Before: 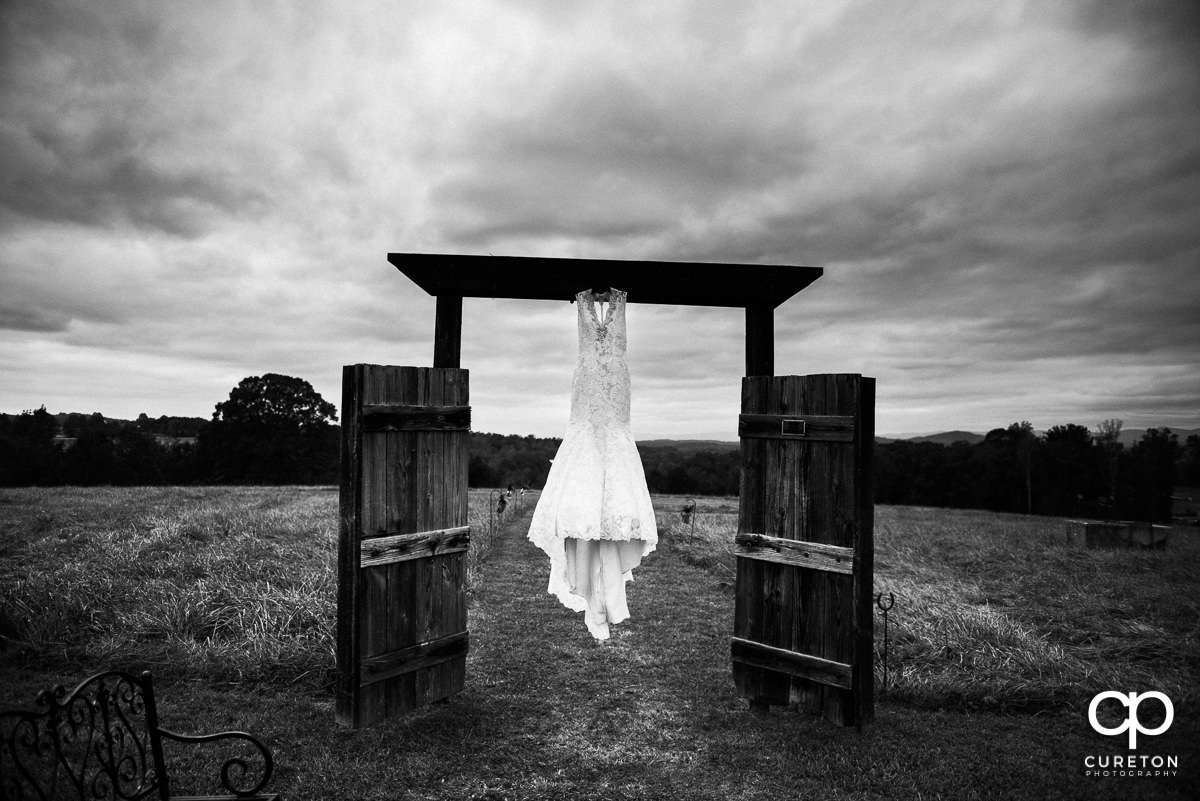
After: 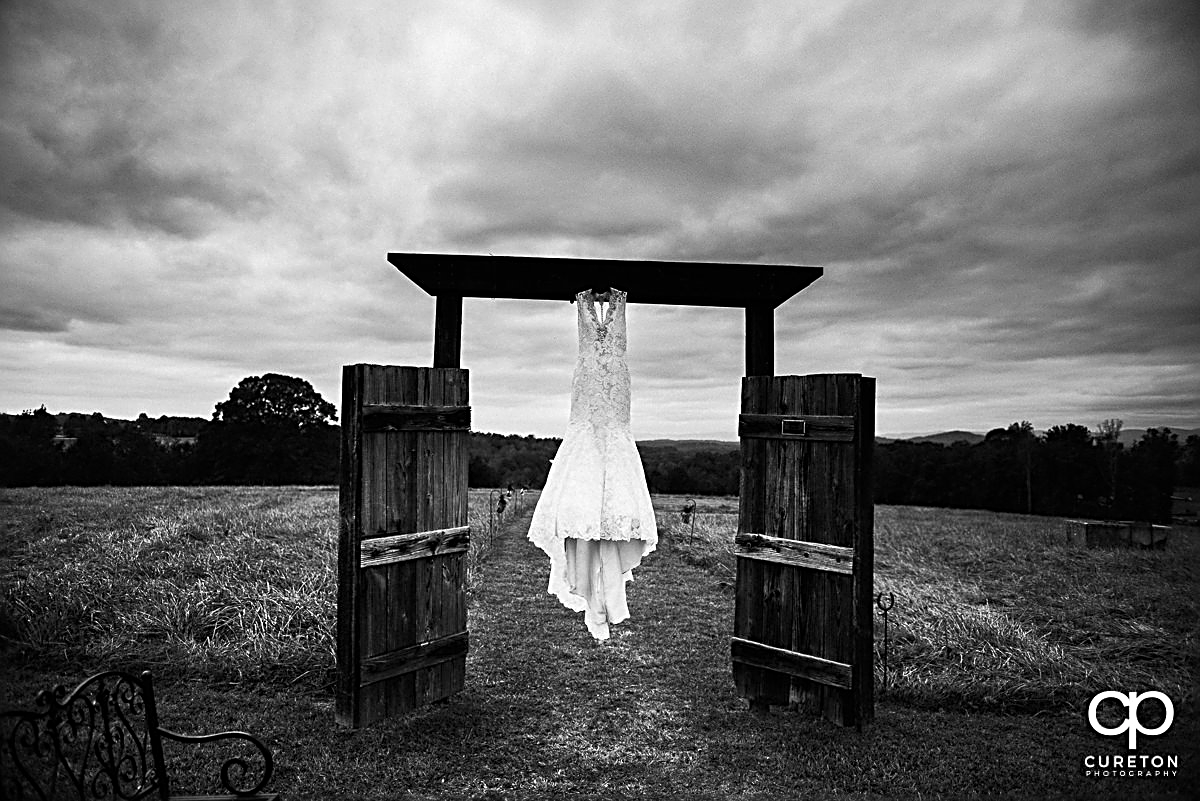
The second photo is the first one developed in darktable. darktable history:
sharpen: radius 2.606, amount 0.686
